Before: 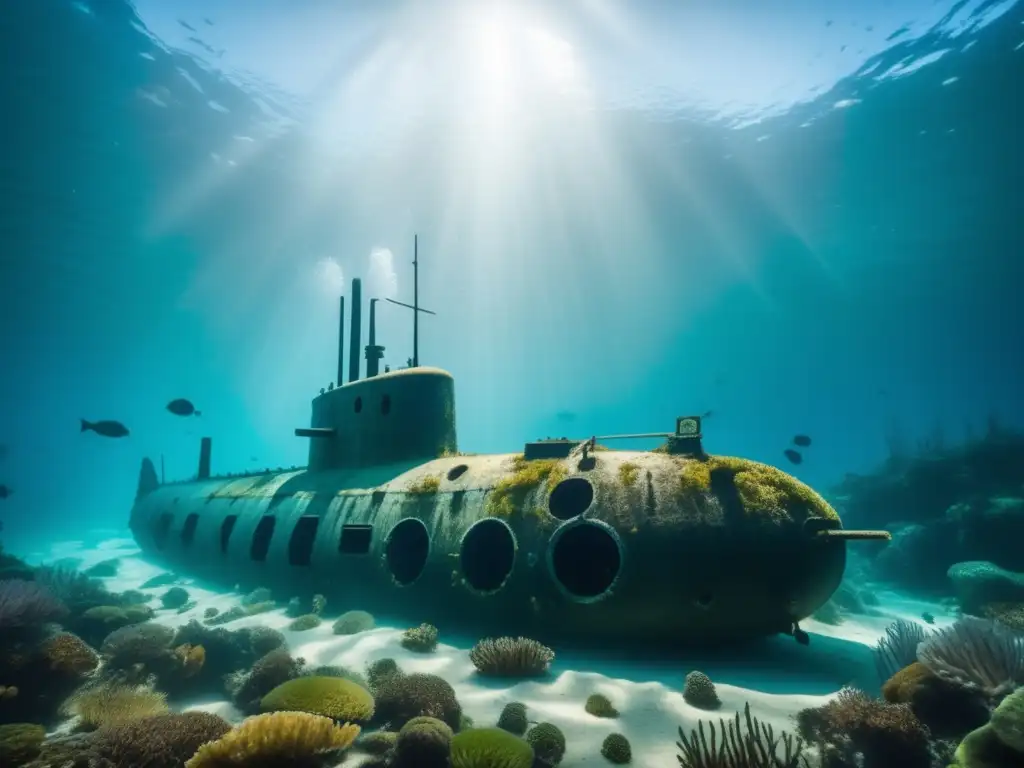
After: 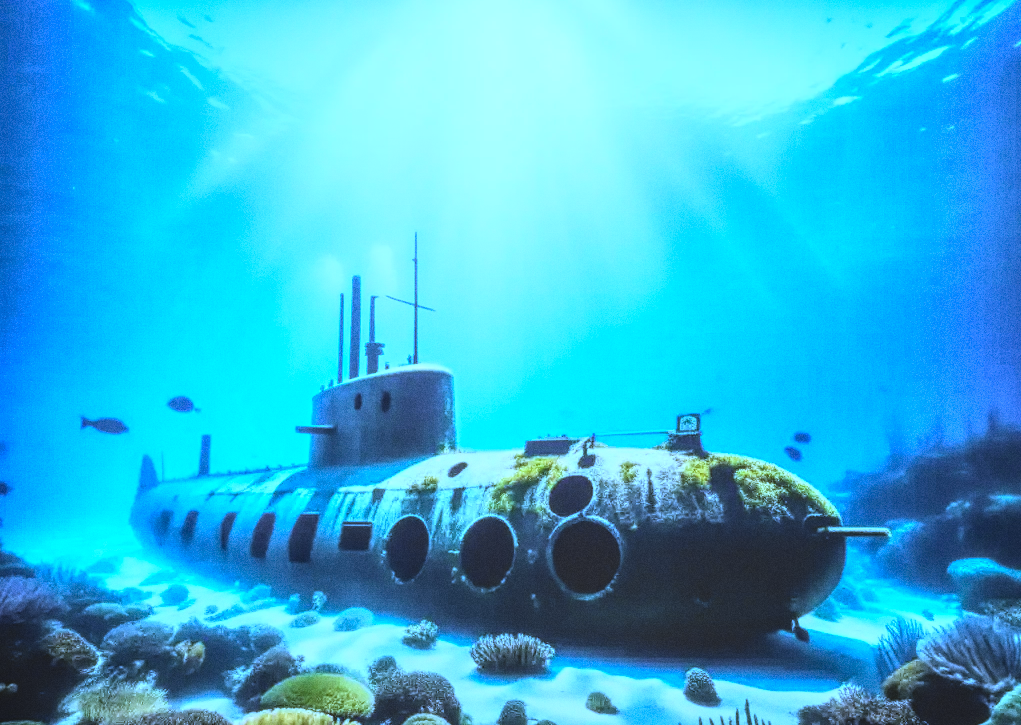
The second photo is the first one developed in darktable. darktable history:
tone equalizer: on, module defaults
white balance: red 0.766, blue 1.537
rgb curve: curves: ch0 [(0, 0) (0.21, 0.15) (0.24, 0.21) (0.5, 0.75) (0.75, 0.96) (0.89, 0.99) (1, 1)]; ch1 [(0, 0.02) (0.21, 0.13) (0.25, 0.2) (0.5, 0.67) (0.75, 0.9) (0.89, 0.97) (1, 1)]; ch2 [(0, 0.02) (0.21, 0.13) (0.25, 0.2) (0.5, 0.67) (0.75, 0.9) (0.89, 0.97) (1, 1)], compensate middle gray true
local contrast: highlights 66%, shadows 33%, detail 166%, midtone range 0.2
crop: top 0.448%, right 0.264%, bottom 5.045%
grain: coarseness 0.09 ISO
color calibration: x 0.372, y 0.386, temperature 4283.97 K
